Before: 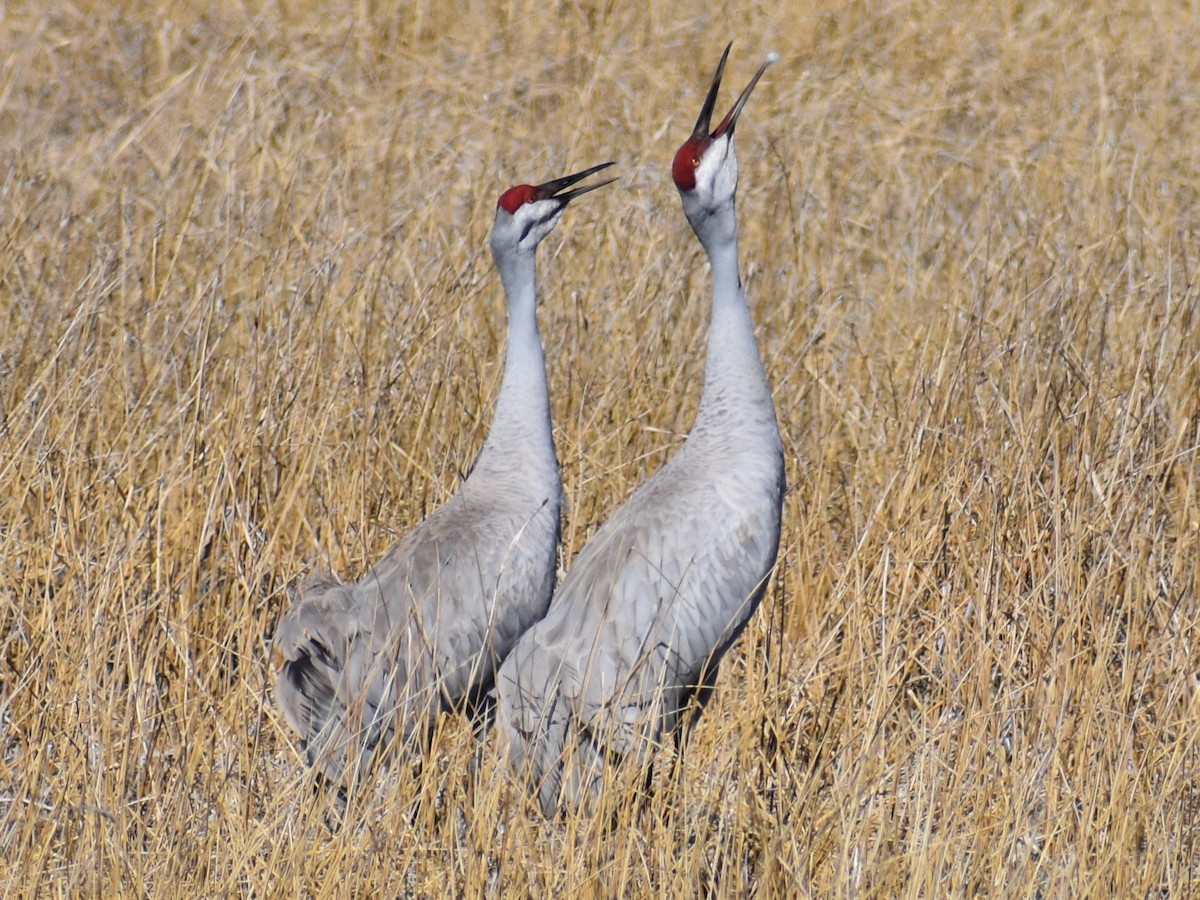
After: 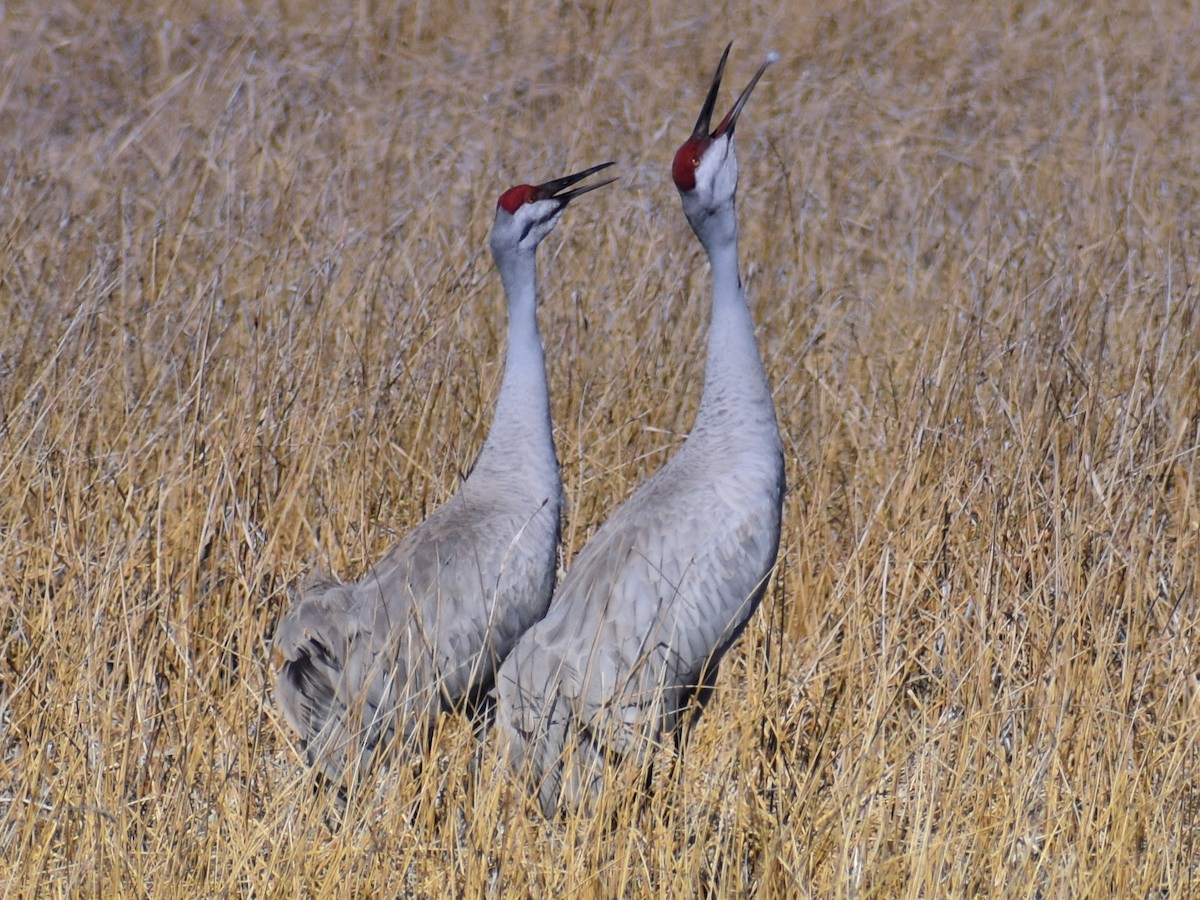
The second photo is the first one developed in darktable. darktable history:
shadows and highlights: low approximation 0.01, soften with gaussian
graduated density: hue 238.83°, saturation 50%
